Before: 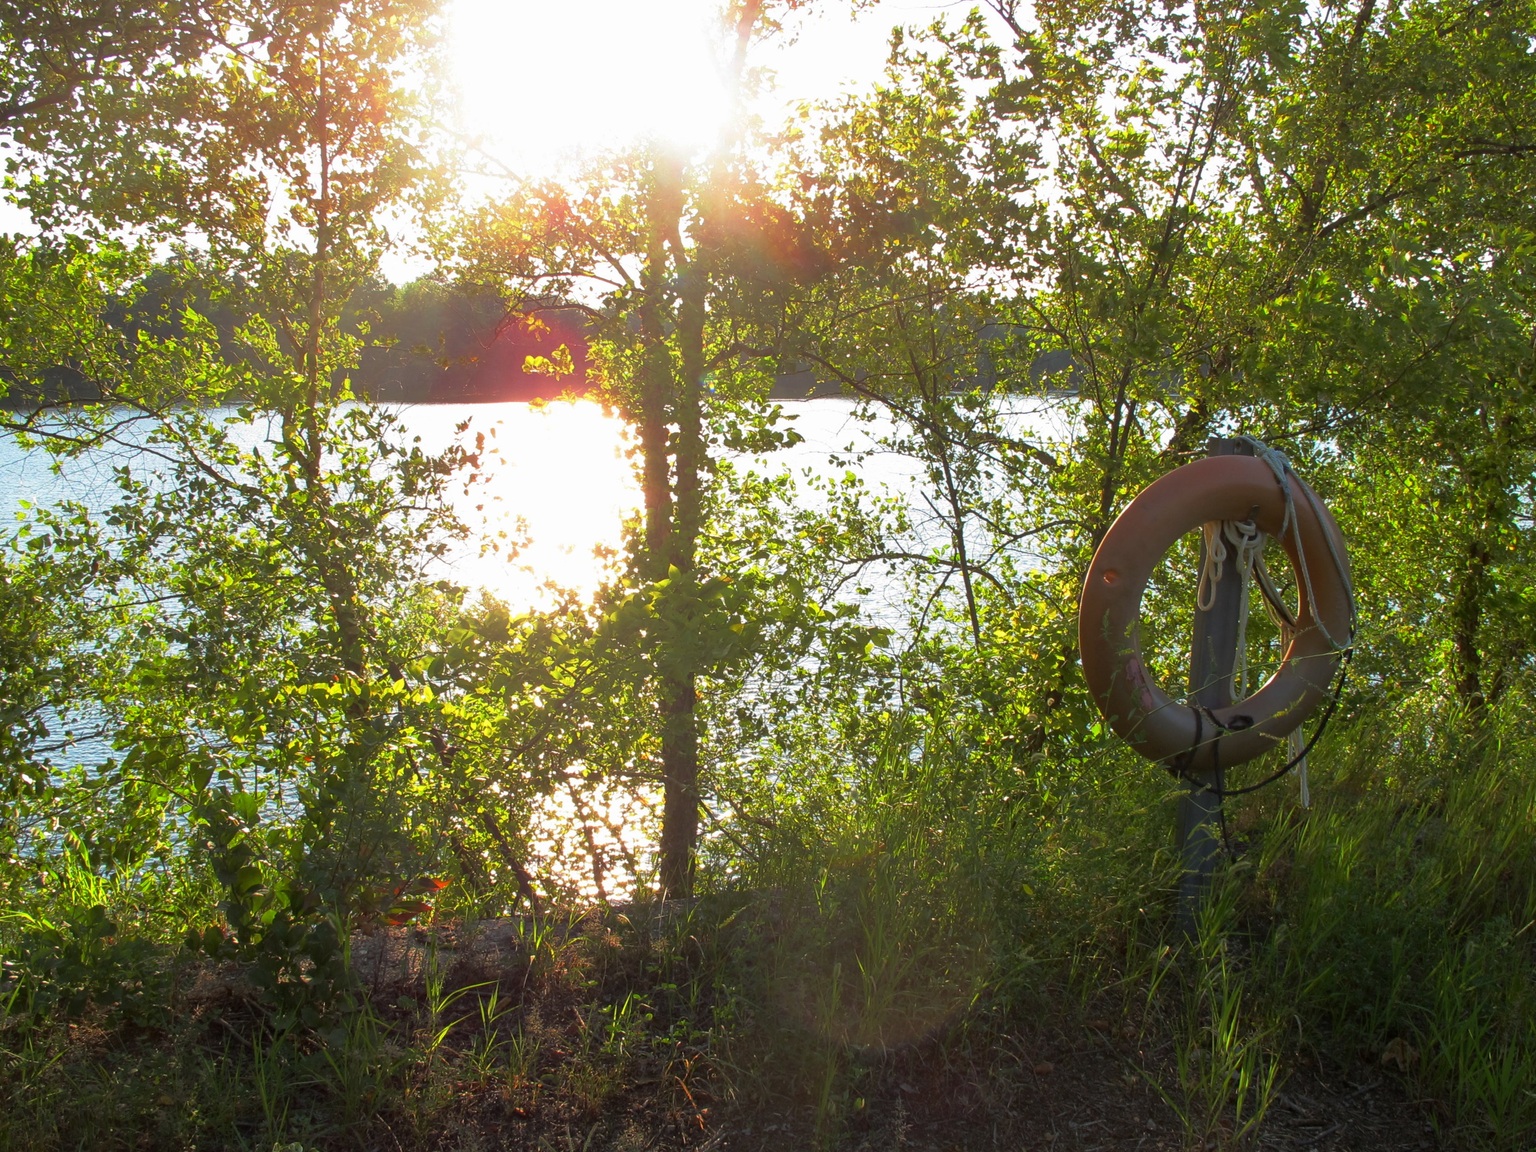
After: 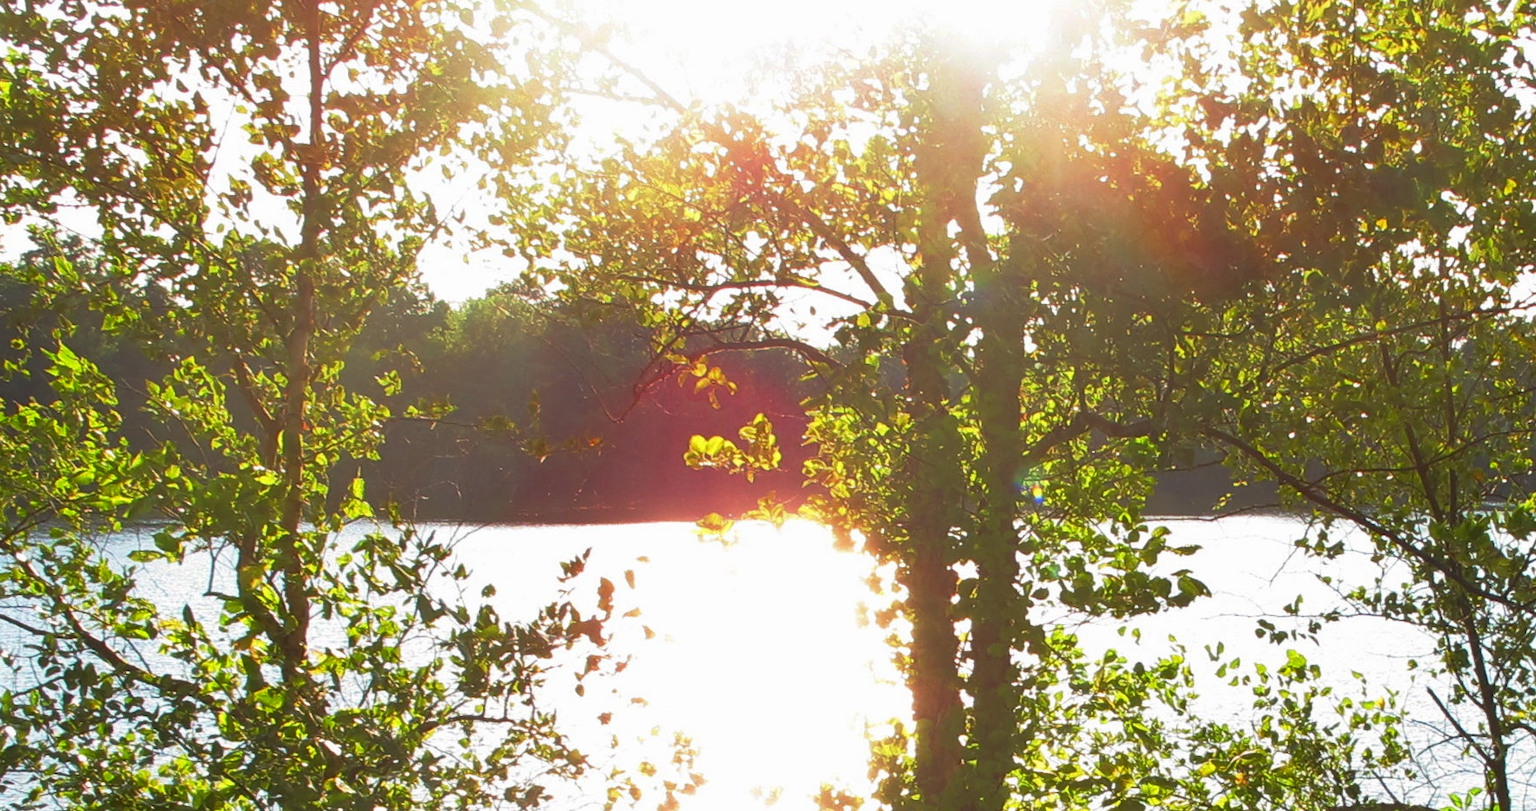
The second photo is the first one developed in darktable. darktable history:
crop: left 10.121%, top 10.631%, right 36.218%, bottom 51.526%
contrast brightness saturation: brightness -0.09
